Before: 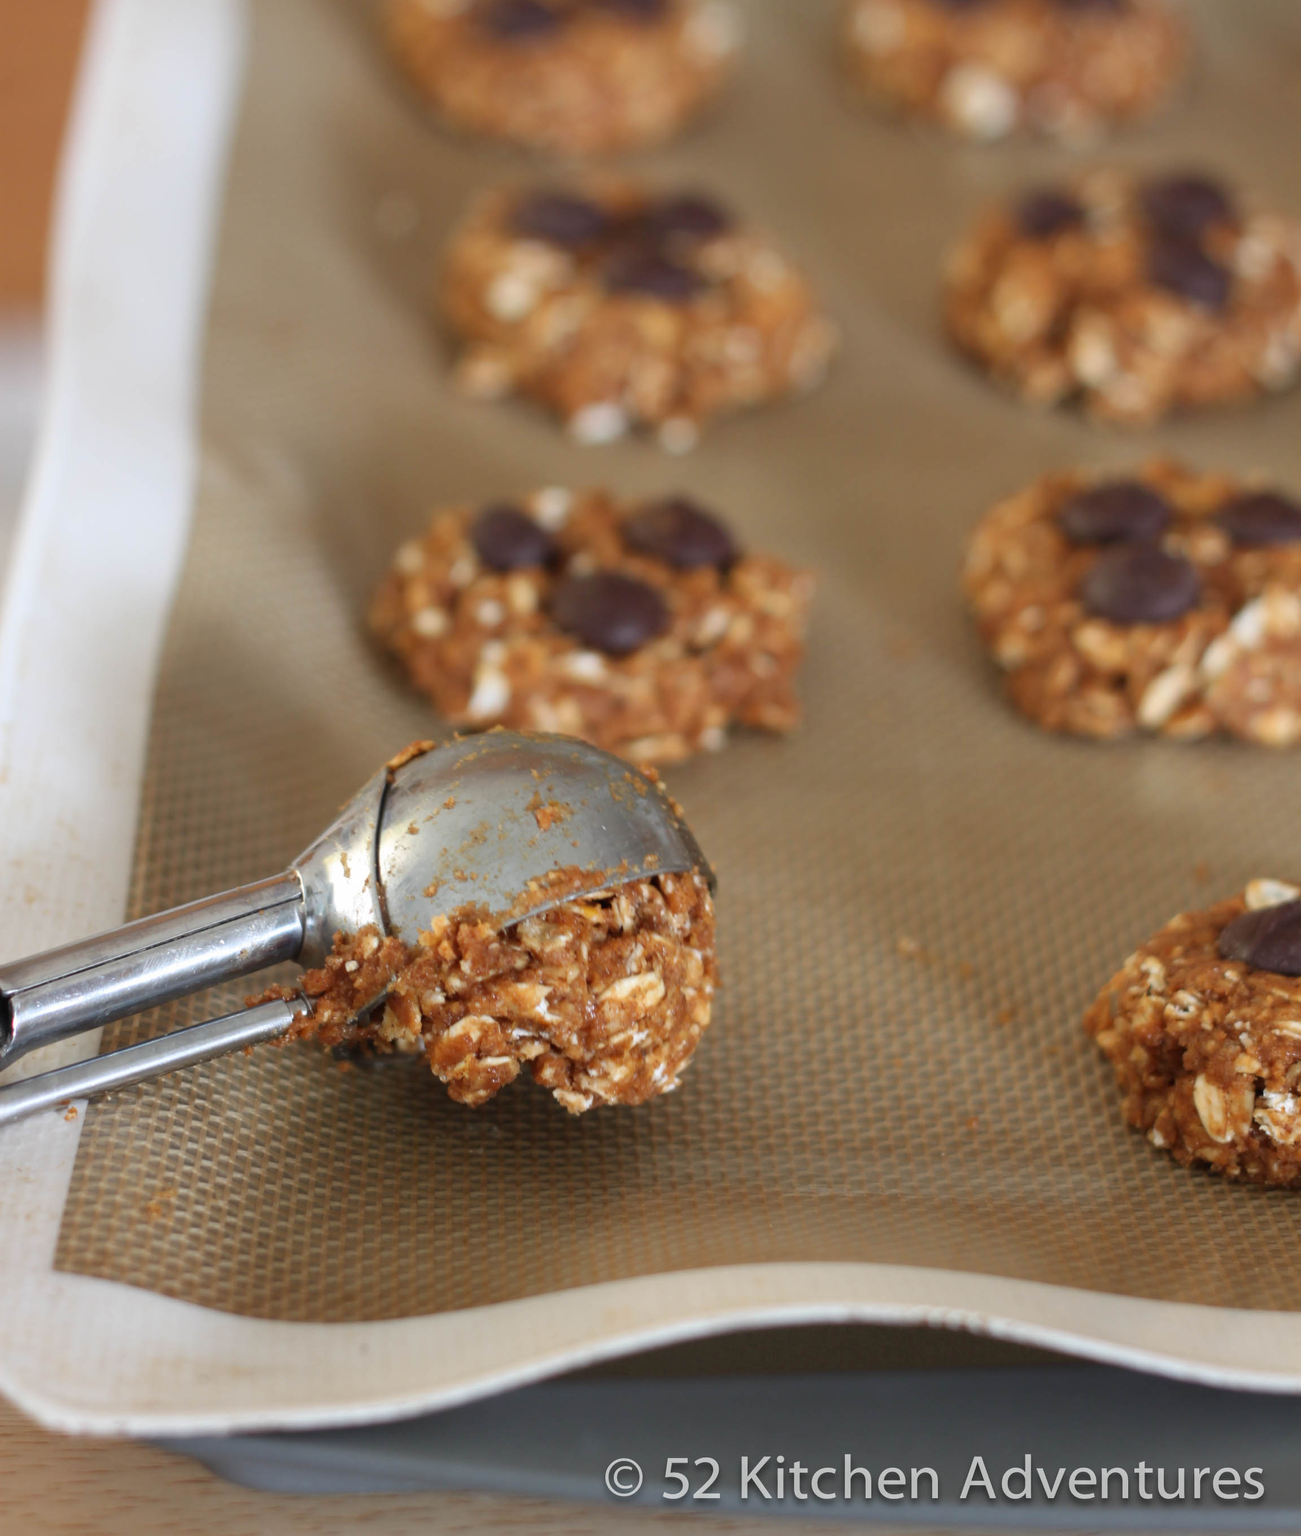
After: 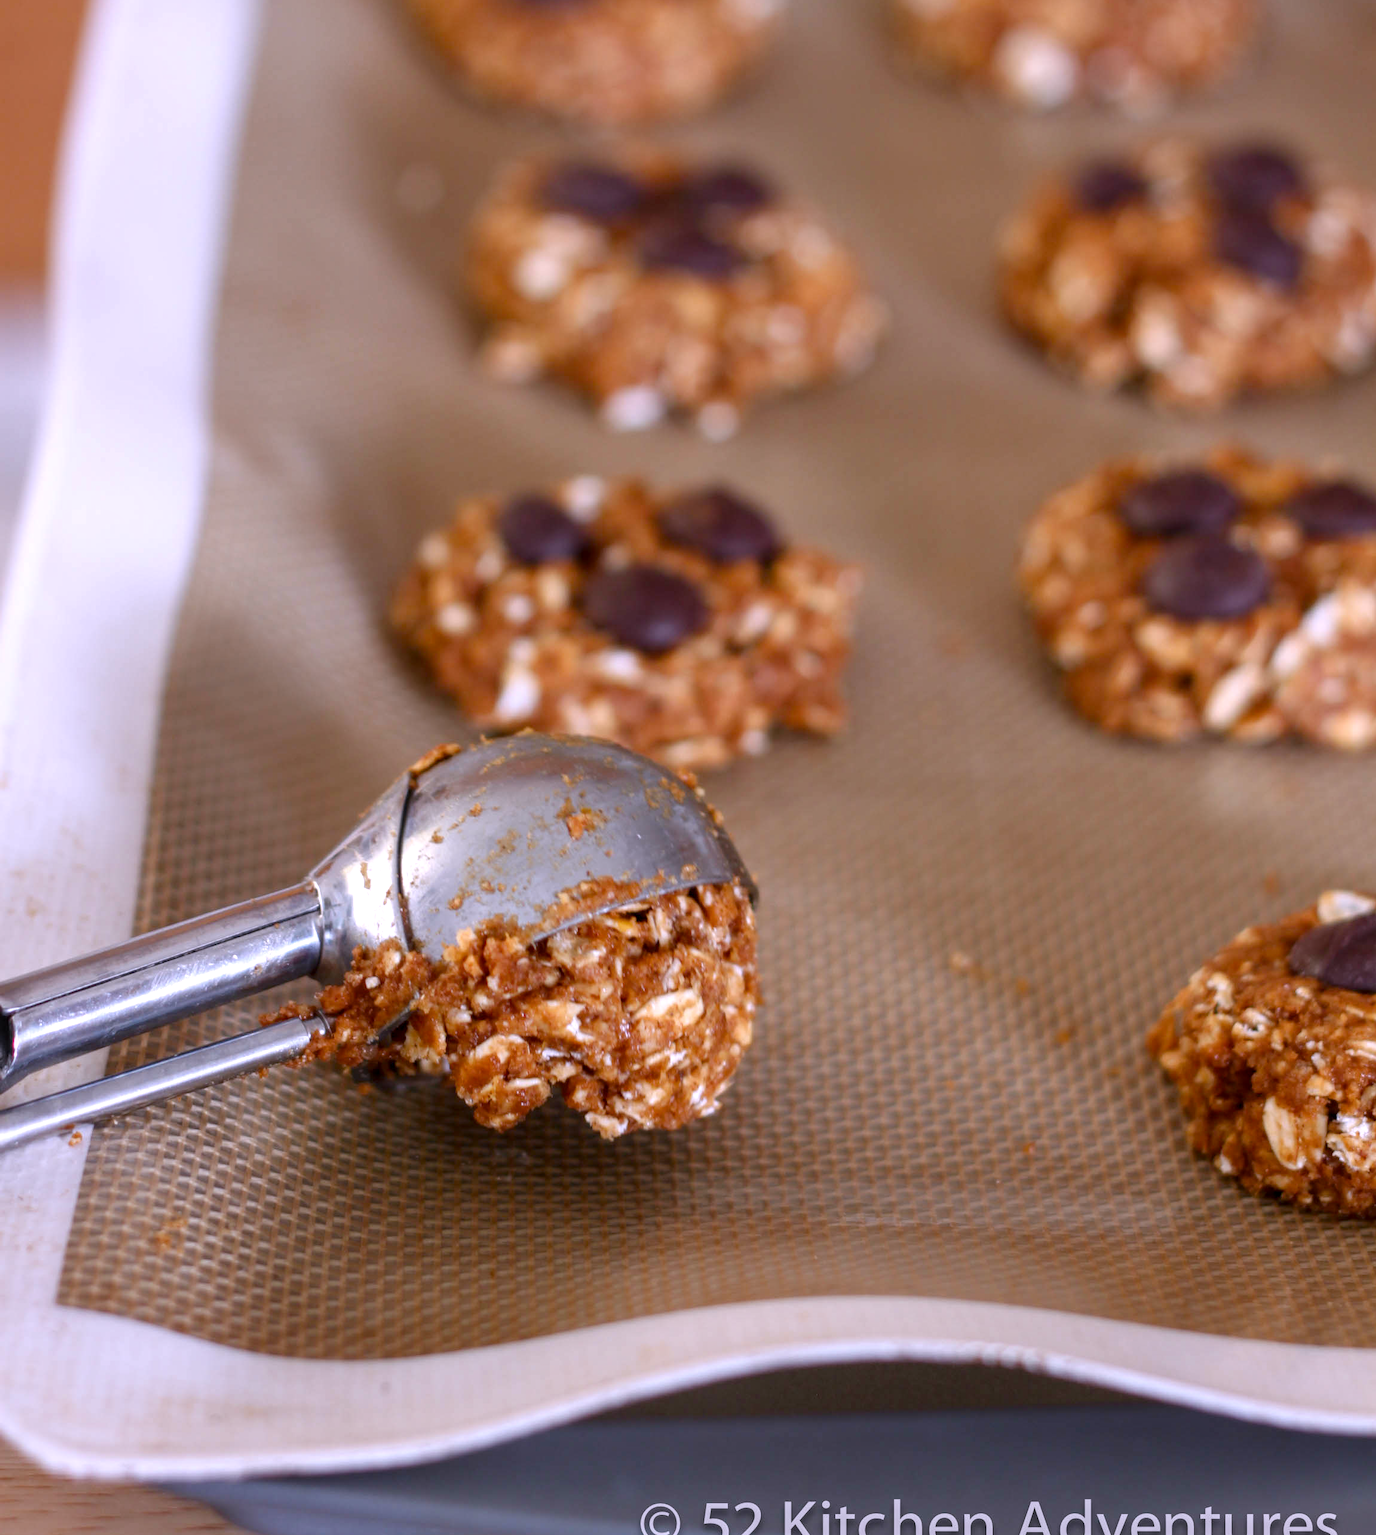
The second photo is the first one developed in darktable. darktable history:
crop and rotate: top 2.479%, bottom 3.018%
local contrast: detail 130%
white balance: red 1.042, blue 1.17
color balance rgb: perceptual saturation grading › global saturation 20%, perceptual saturation grading › highlights -25%, perceptual saturation grading › shadows 25%
